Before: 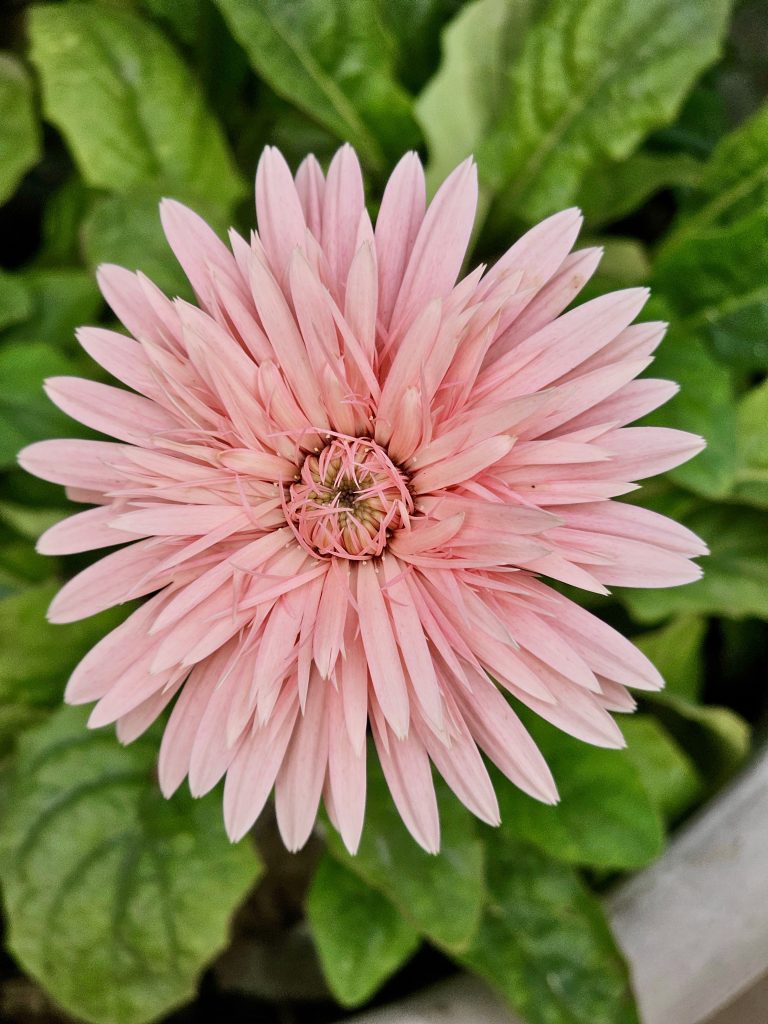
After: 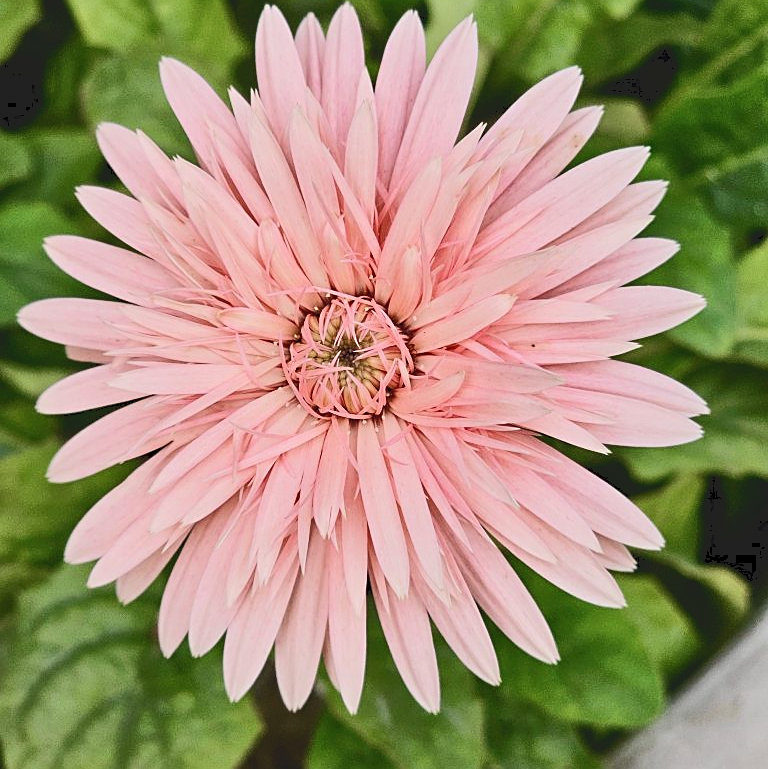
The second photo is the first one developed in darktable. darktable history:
crop: top 13.781%, bottom 11.034%
sharpen: on, module defaults
tone curve: curves: ch0 [(0, 0) (0.003, 0.126) (0.011, 0.129) (0.025, 0.129) (0.044, 0.136) (0.069, 0.145) (0.1, 0.162) (0.136, 0.182) (0.177, 0.211) (0.224, 0.254) (0.277, 0.307) (0.335, 0.366) (0.399, 0.441) (0.468, 0.533) (0.543, 0.624) (0.623, 0.702) (0.709, 0.774) (0.801, 0.835) (0.898, 0.904) (1, 1)], color space Lab, independent channels, preserve colors none
